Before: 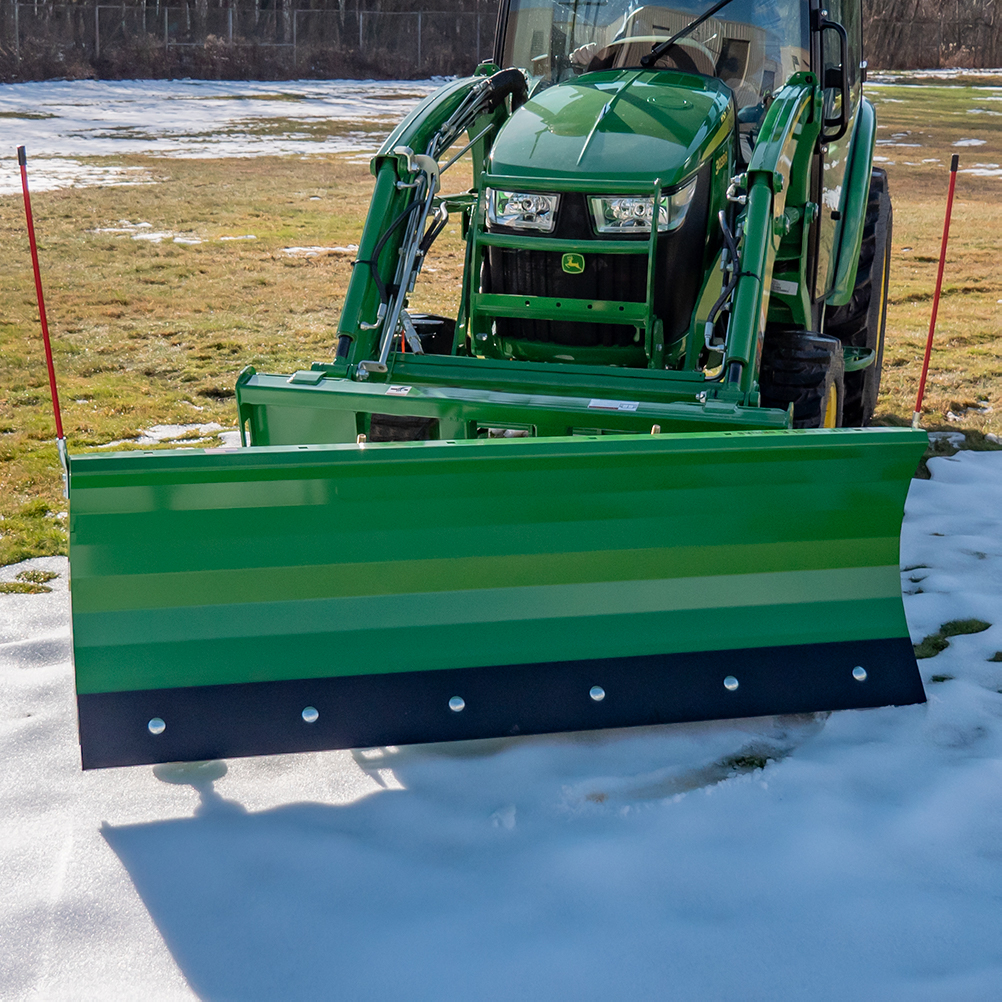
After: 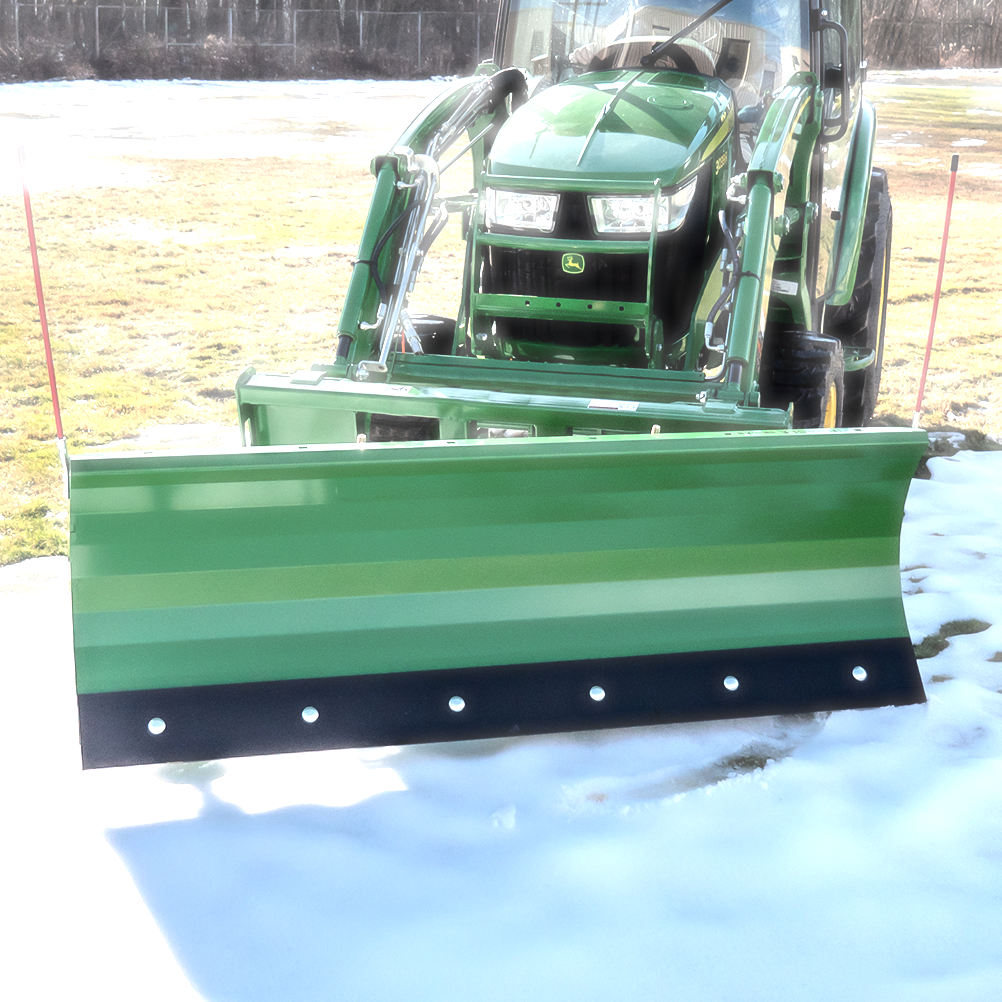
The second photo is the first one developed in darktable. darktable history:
tone equalizer: -8 EV -0.748 EV, -7 EV -0.673 EV, -6 EV -0.563 EV, -5 EV -0.397 EV, -3 EV 0.397 EV, -2 EV 0.6 EV, -1 EV 0.693 EV, +0 EV 0.775 EV, edges refinement/feathering 500, mask exposure compensation -1.57 EV, preserve details no
exposure: exposure 0.609 EV, compensate highlight preservation false
haze removal: strength -0.897, distance 0.231, compatibility mode true, adaptive false
